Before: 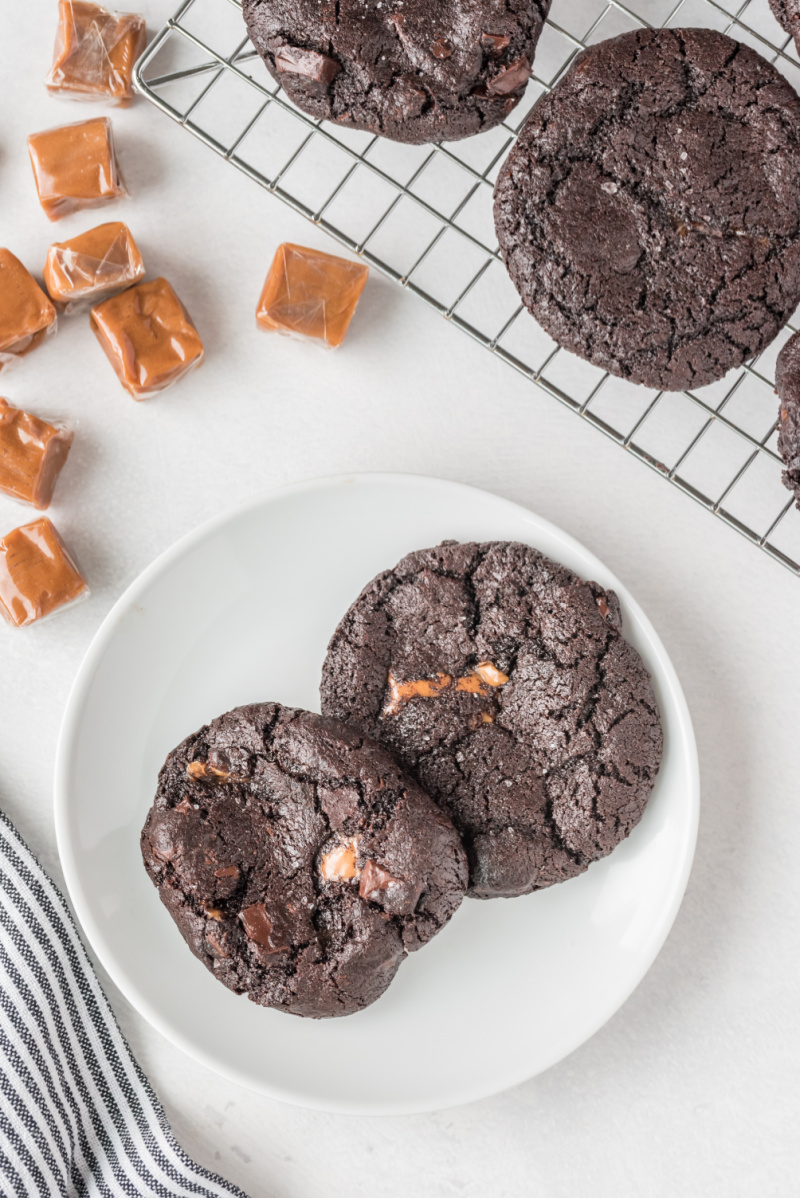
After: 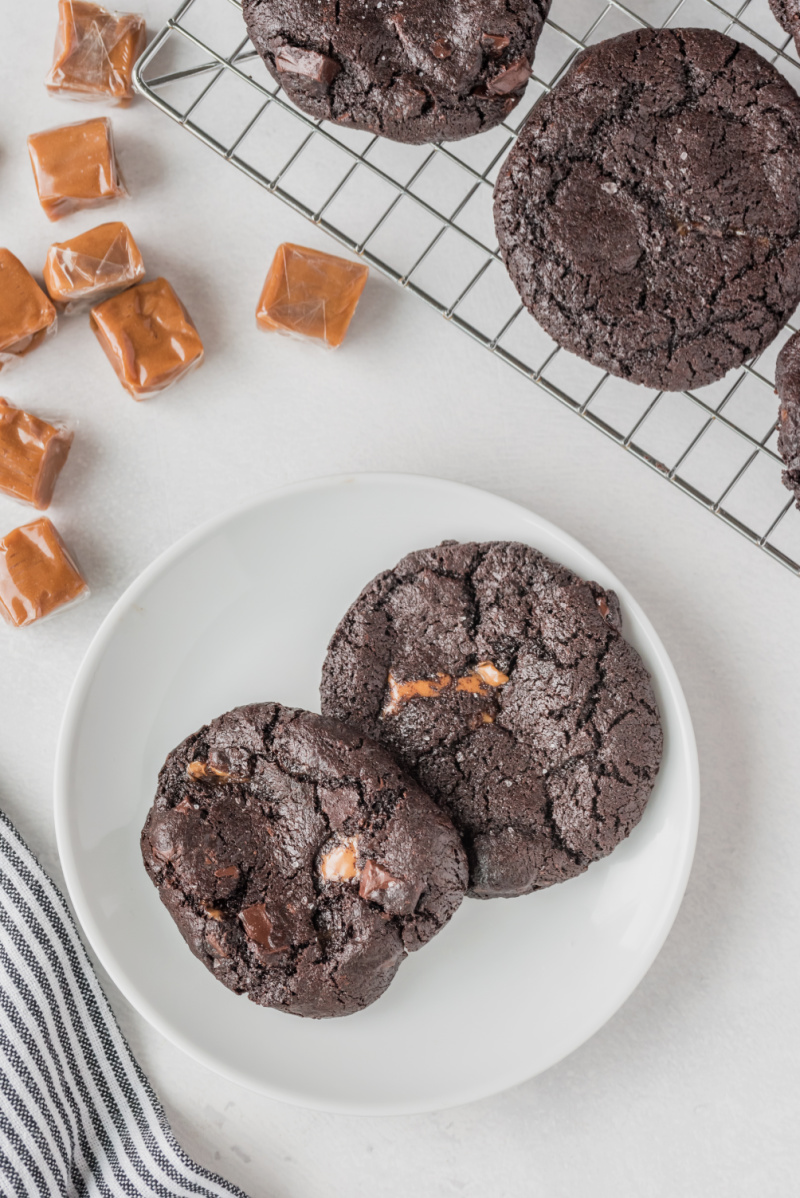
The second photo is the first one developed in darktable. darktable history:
exposure: exposure -0.209 EV, compensate highlight preservation false
